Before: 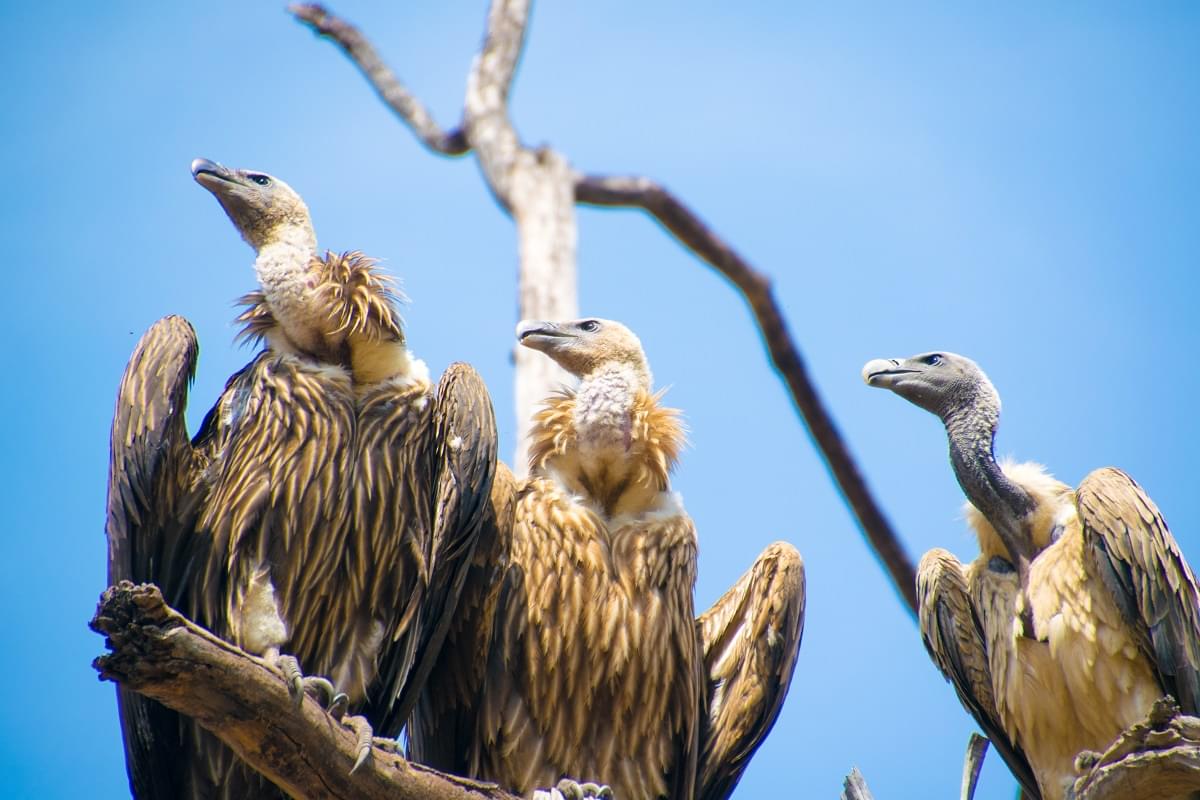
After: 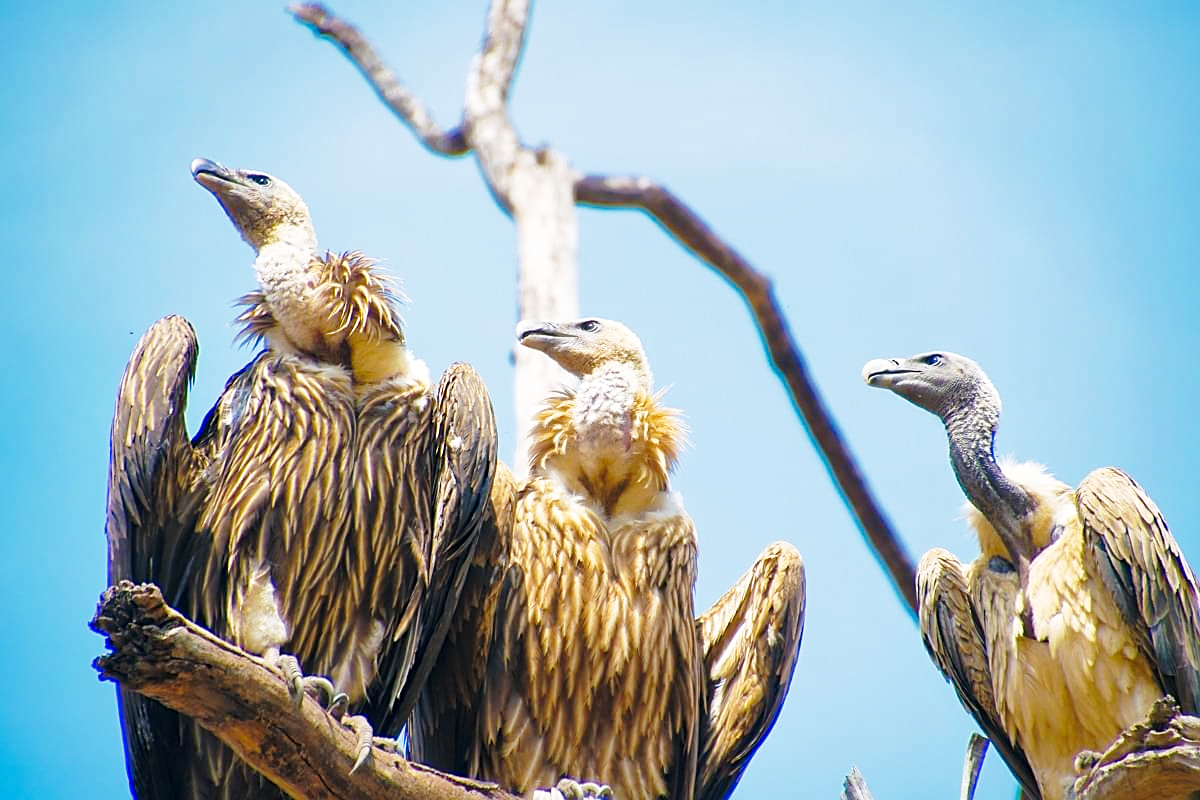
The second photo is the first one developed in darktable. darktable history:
tone equalizer: on, module defaults
shadows and highlights: on, module defaults
sharpen: on, module defaults
base curve: curves: ch0 [(0, 0) (0.028, 0.03) (0.121, 0.232) (0.46, 0.748) (0.859, 0.968) (1, 1)], preserve colors none
